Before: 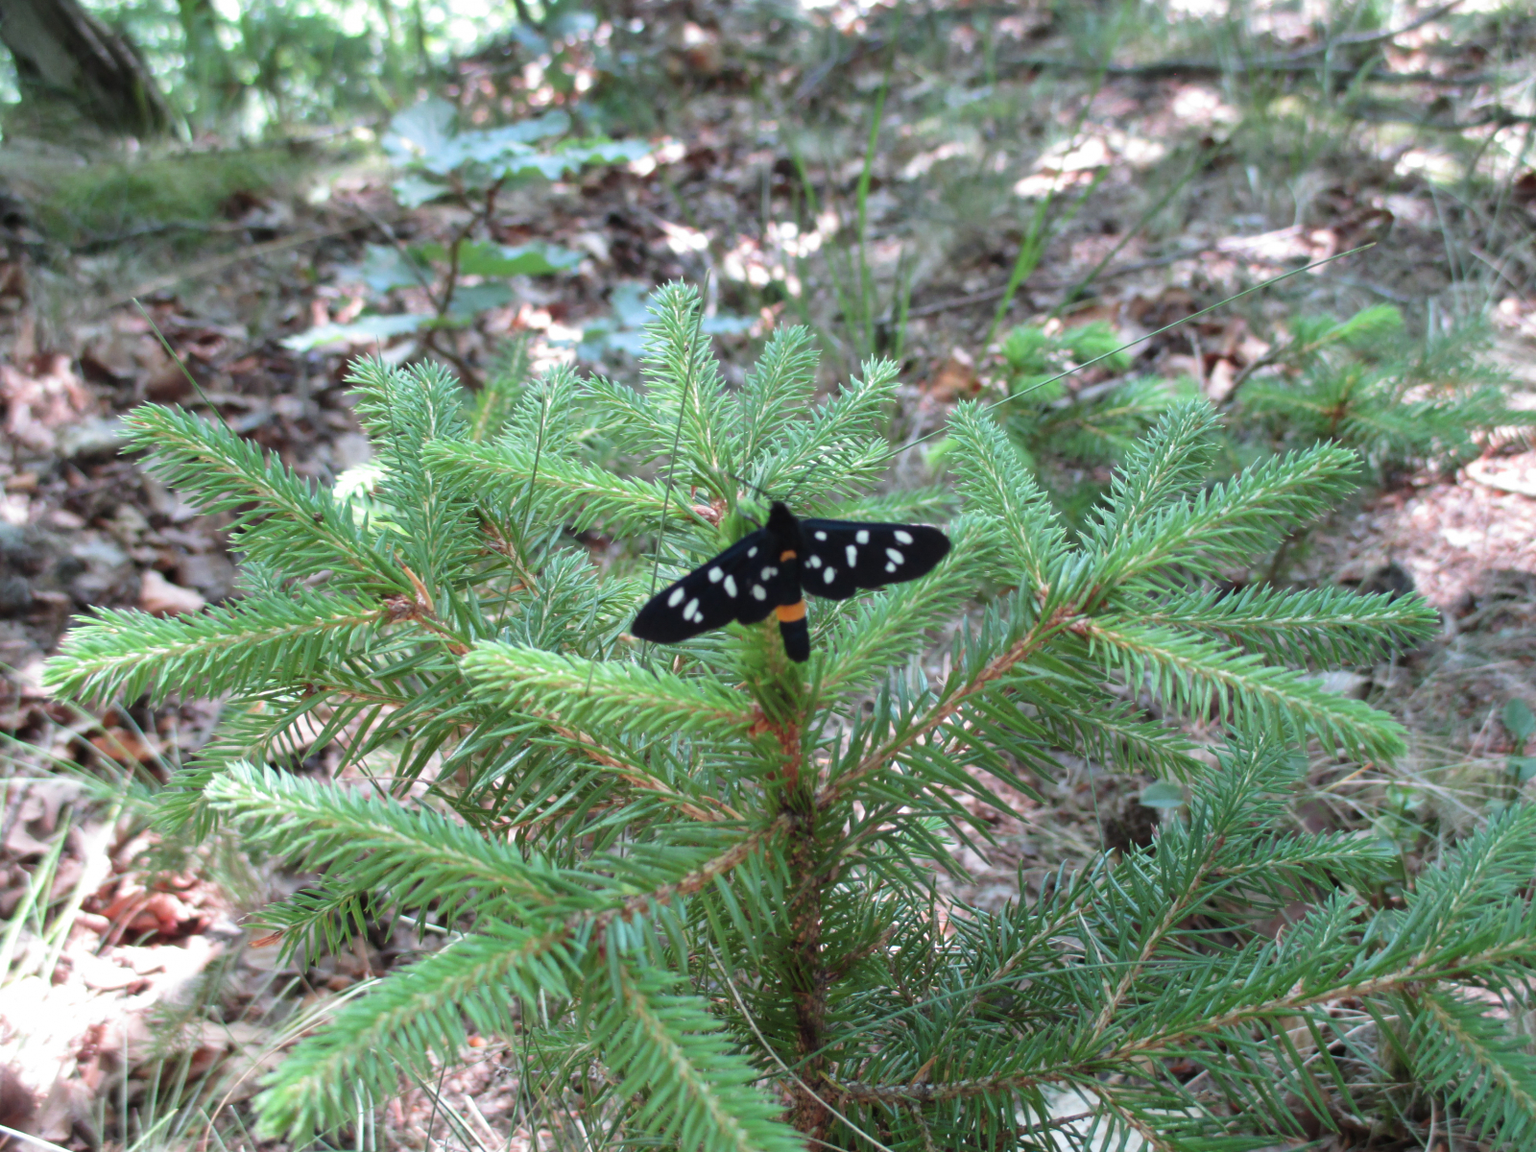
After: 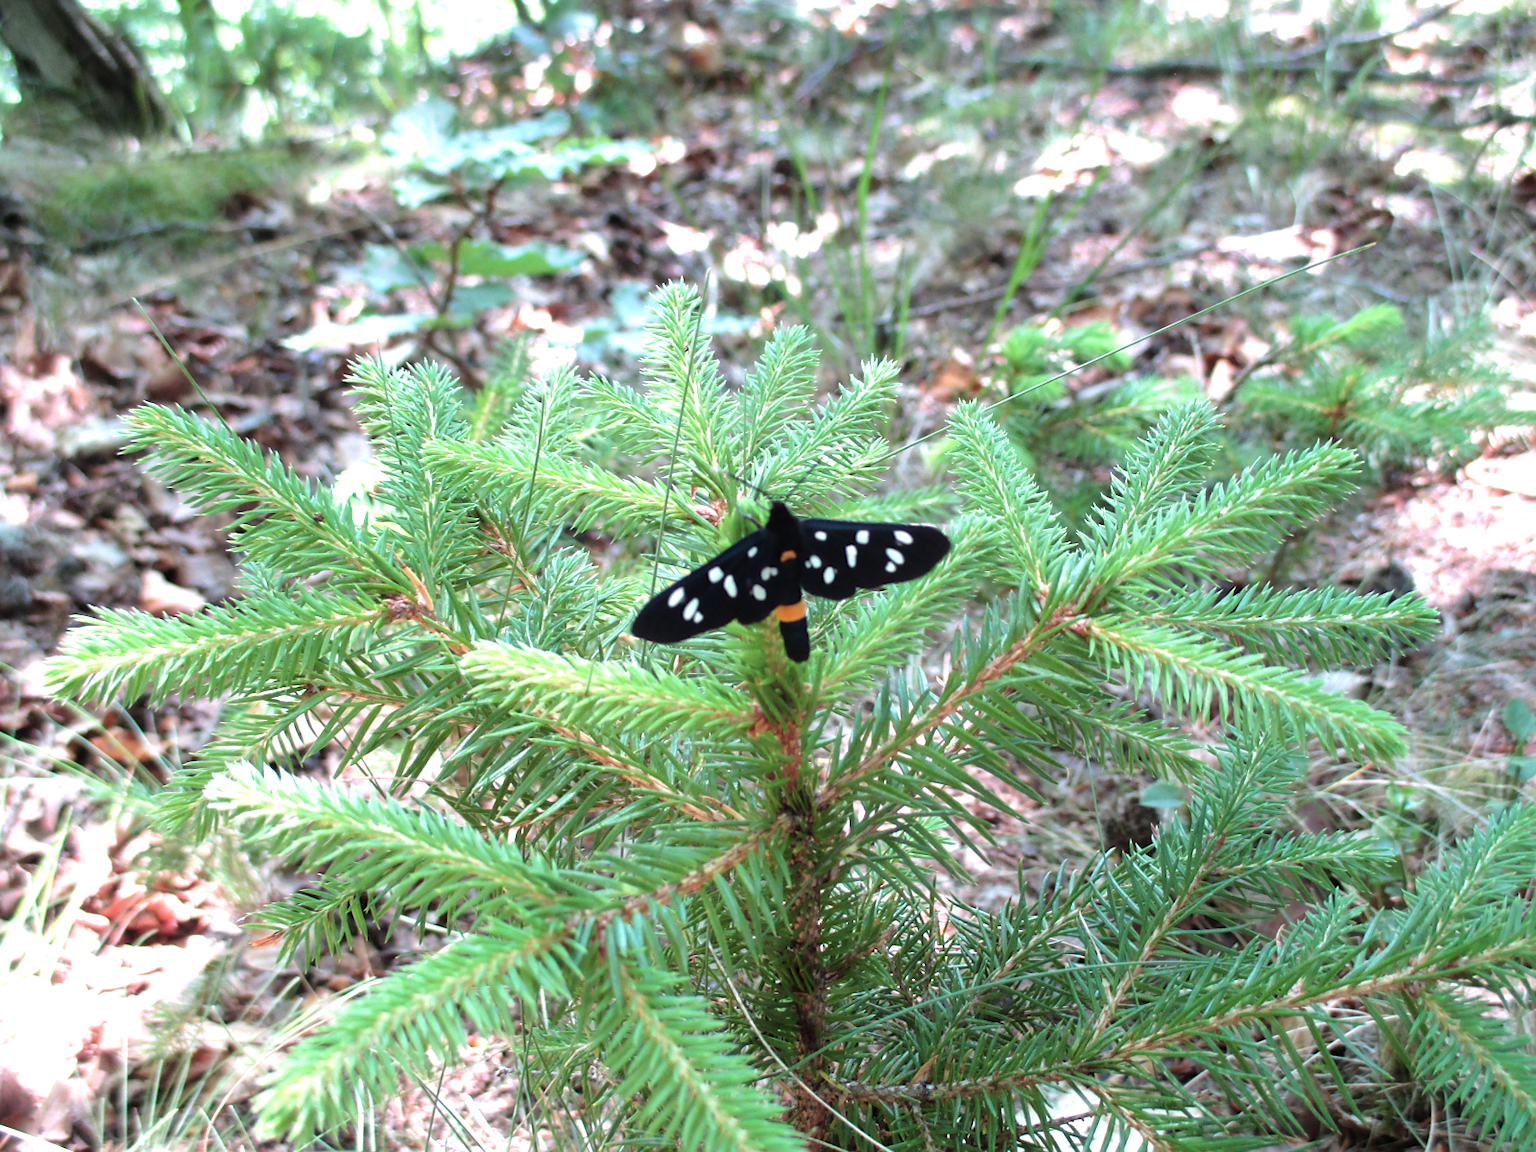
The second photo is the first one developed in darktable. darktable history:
tone equalizer: -8 EV -0.762 EV, -7 EV -0.715 EV, -6 EV -0.619 EV, -5 EV -0.368 EV, -3 EV 0.393 EV, -2 EV 0.6 EV, -1 EV 0.679 EV, +0 EV 0.764 EV
velvia: strength 14.39%
sharpen: radius 1.482, amount 0.39, threshold 1.164
